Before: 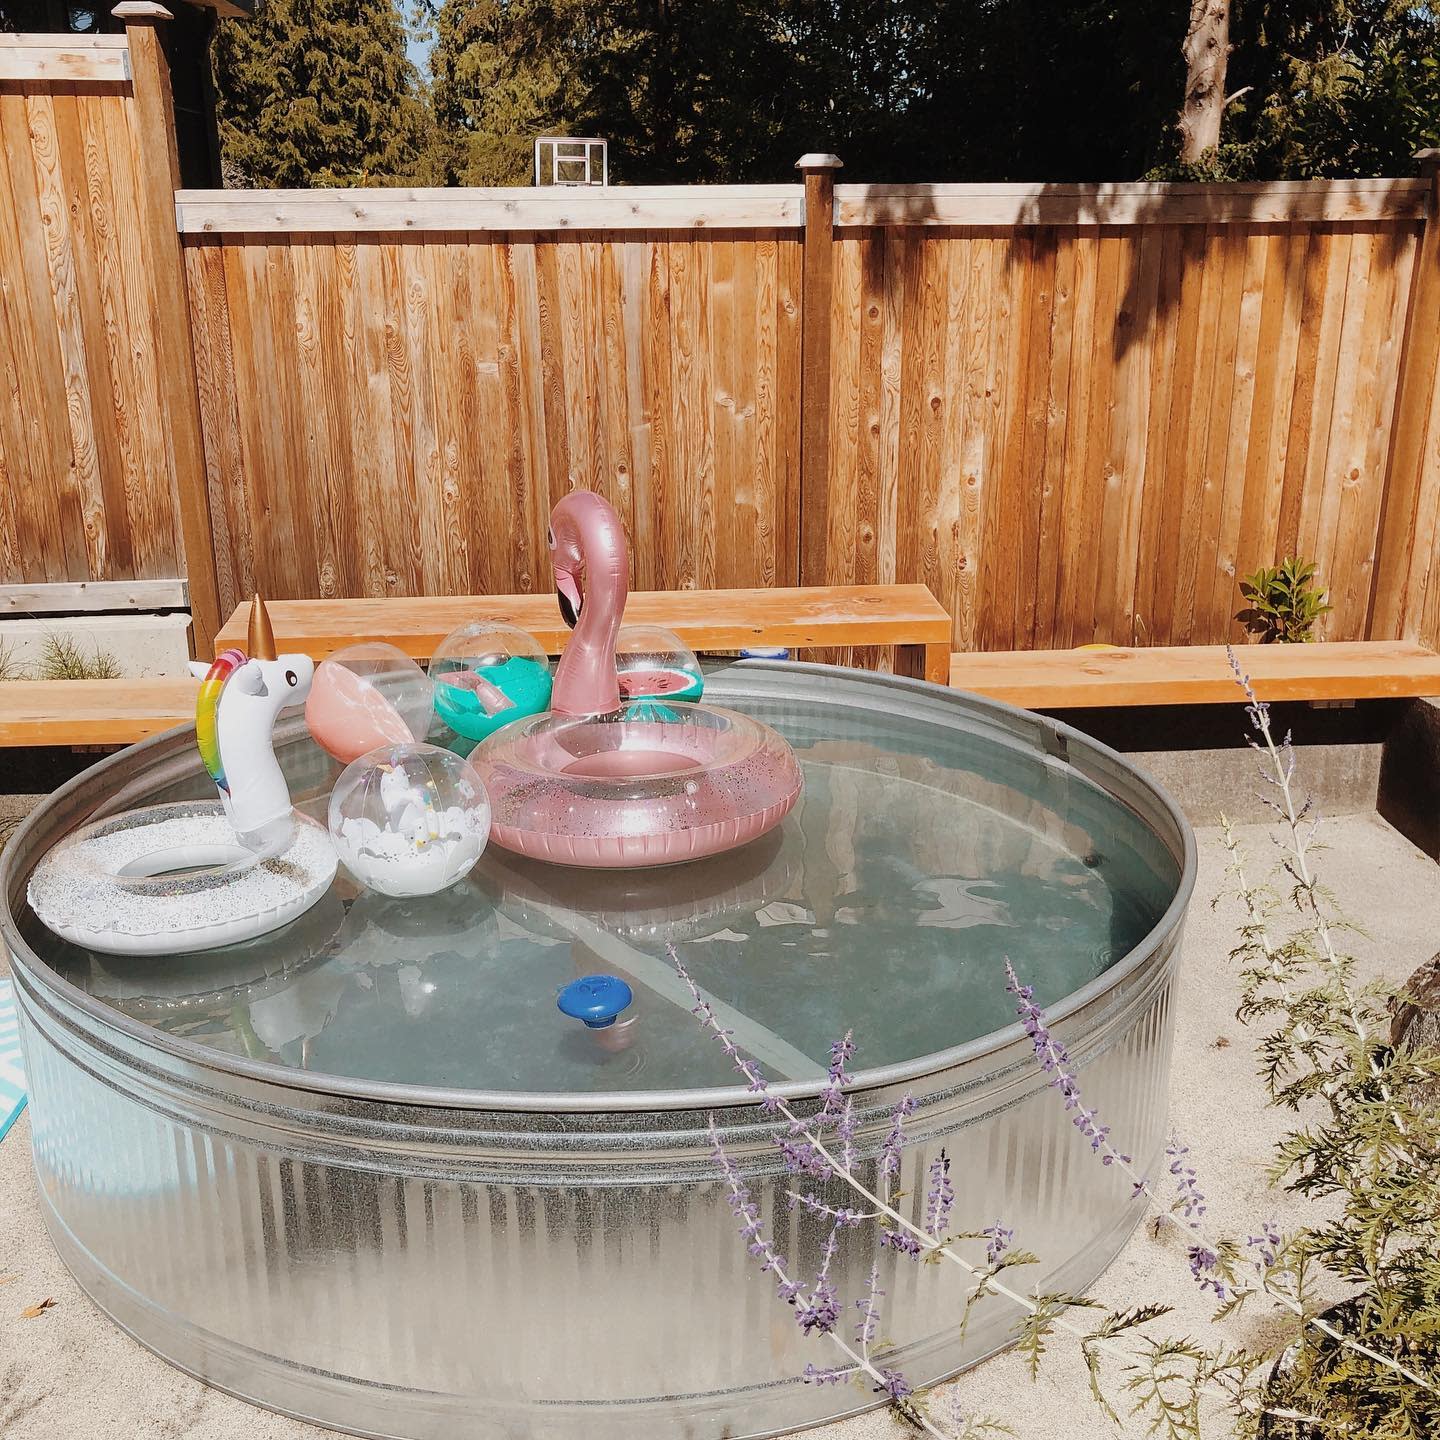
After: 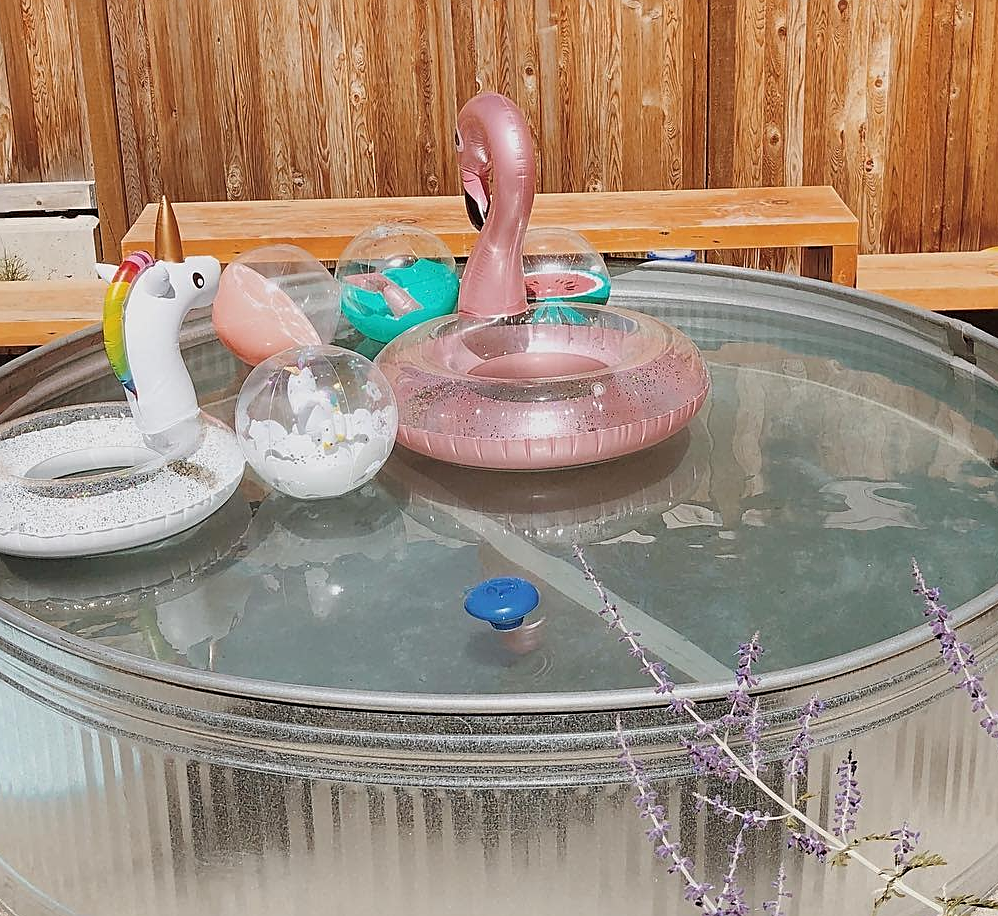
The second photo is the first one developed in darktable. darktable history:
sharpen: on, module defaults
crop: left 6.488%, top 27.668%, right 24.183%, bottom 8.656%
